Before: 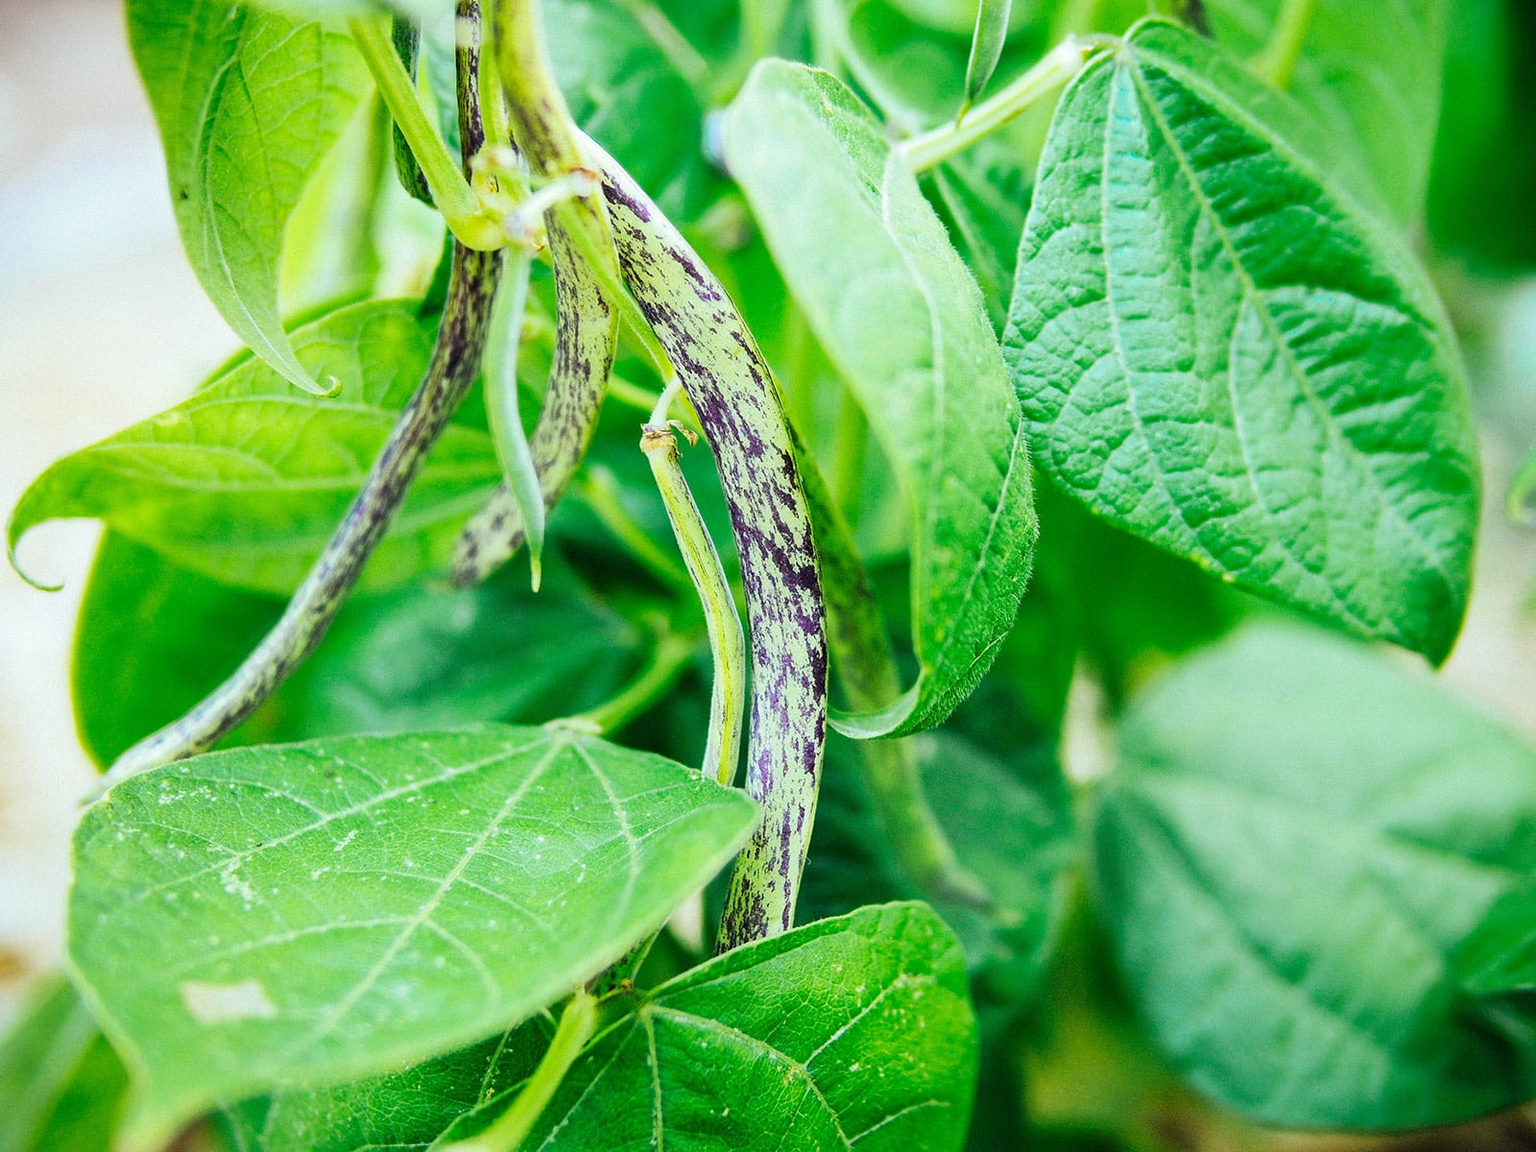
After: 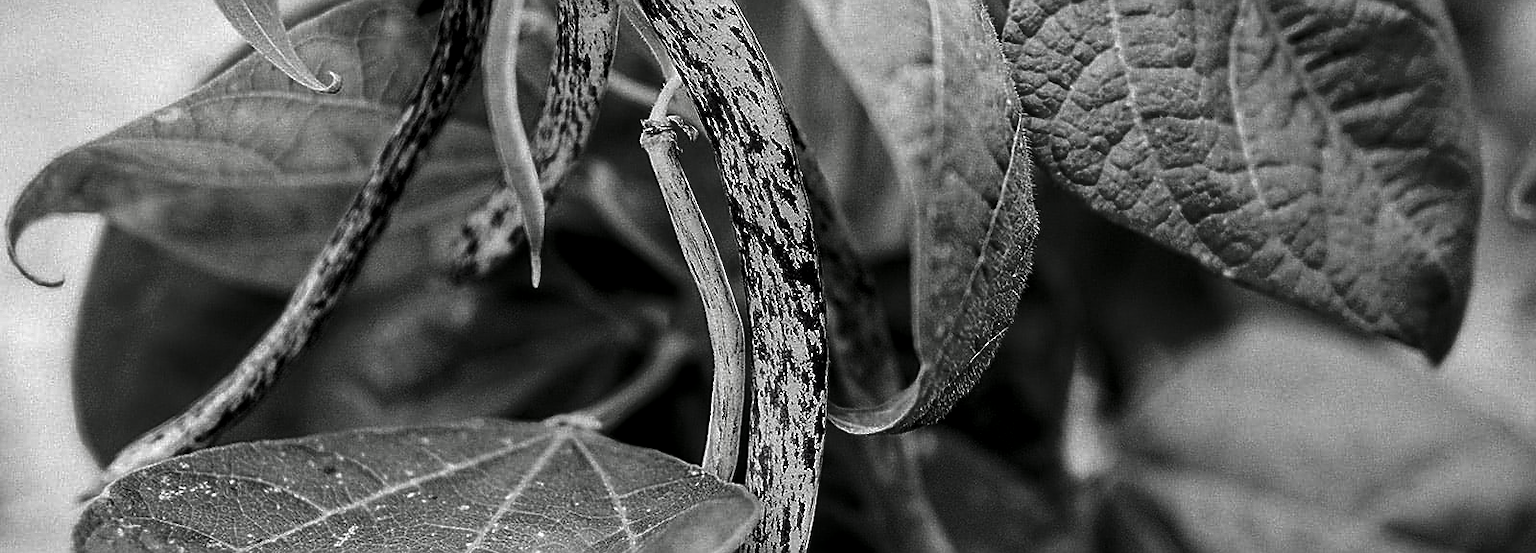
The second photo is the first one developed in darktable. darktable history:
contrast brightness saturation: contrast 0.022, brightness -0.981, saturation -0.983
local contrast: on, module defaults
color zones: curves: ch2 [(0, 0.5) (0.143, 0.5) (0.286, 0.489) (0.415, 0.421) (0.571, 0.5) (0.714, 0.5) (0.857, 0.5) (1, 0.5)]
exposure: black level correction 0.01, exposure 0.016 EV, compensate highlight preservation false
crop and rotate: top 26.47%, bottom 25.385%
sharpen: on, module defaults
